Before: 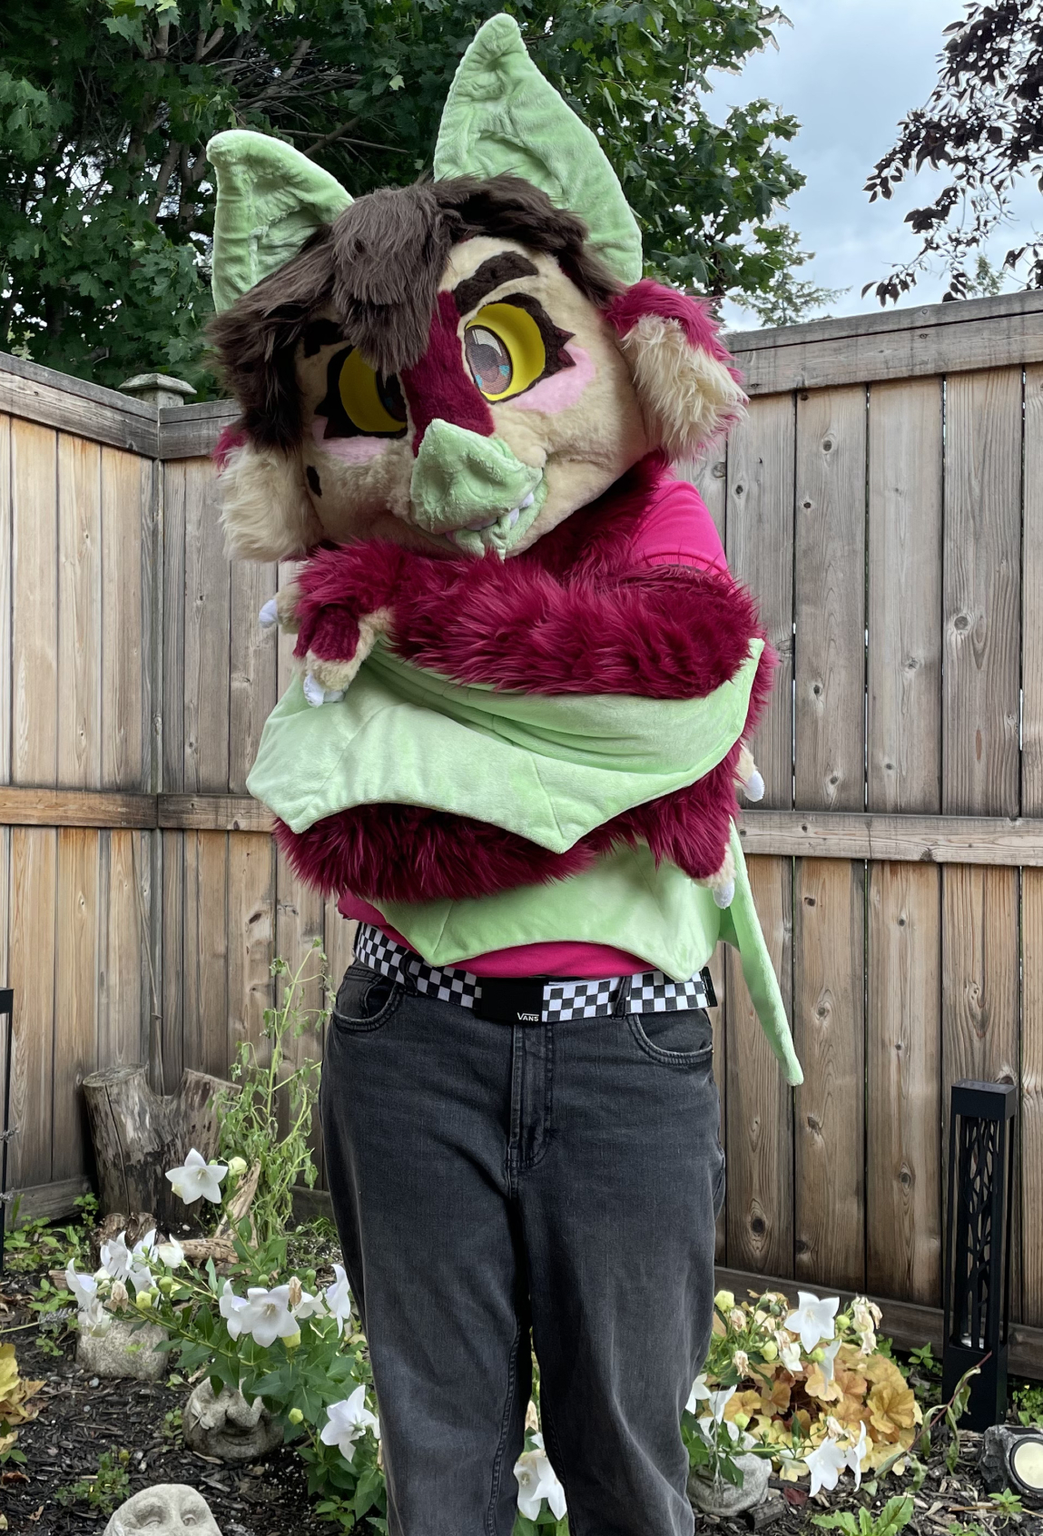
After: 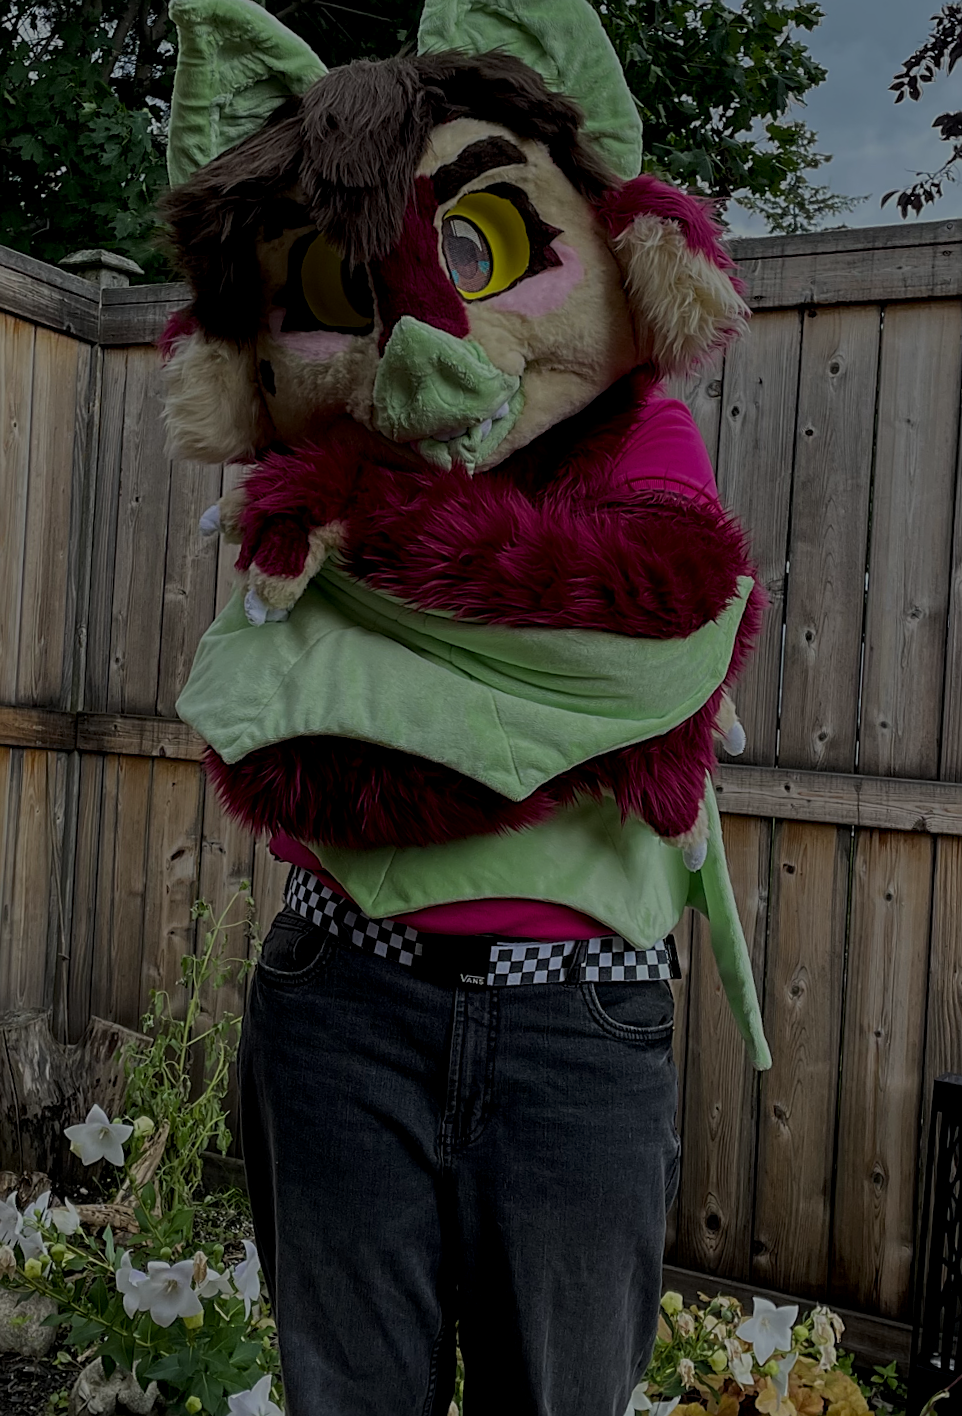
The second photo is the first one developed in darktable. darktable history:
sharpen: on, module defaults
color balance rgb: shadows lift › hue 86.64°, perceptual saturation grading › global saturation 30.796%, global vibrance 11.296%
crop and rotate: angle -3.03°, left 5.144%, top 5.174%, right 4.732%, bottom 4.695%
exposure: exposure -2.064 EV, compensate highlight preservation false
local contrast: detail 130%
